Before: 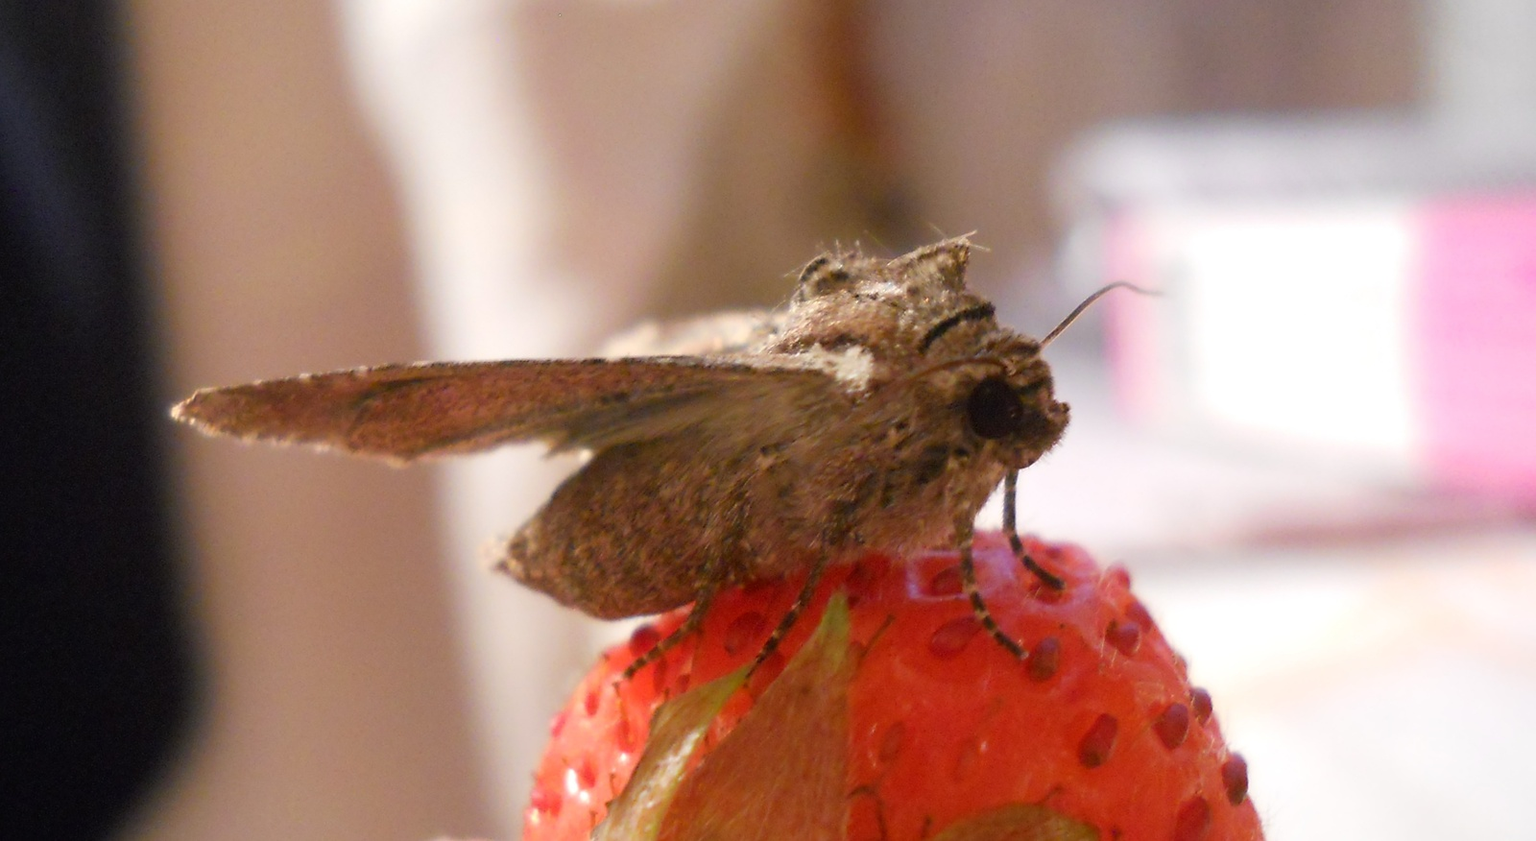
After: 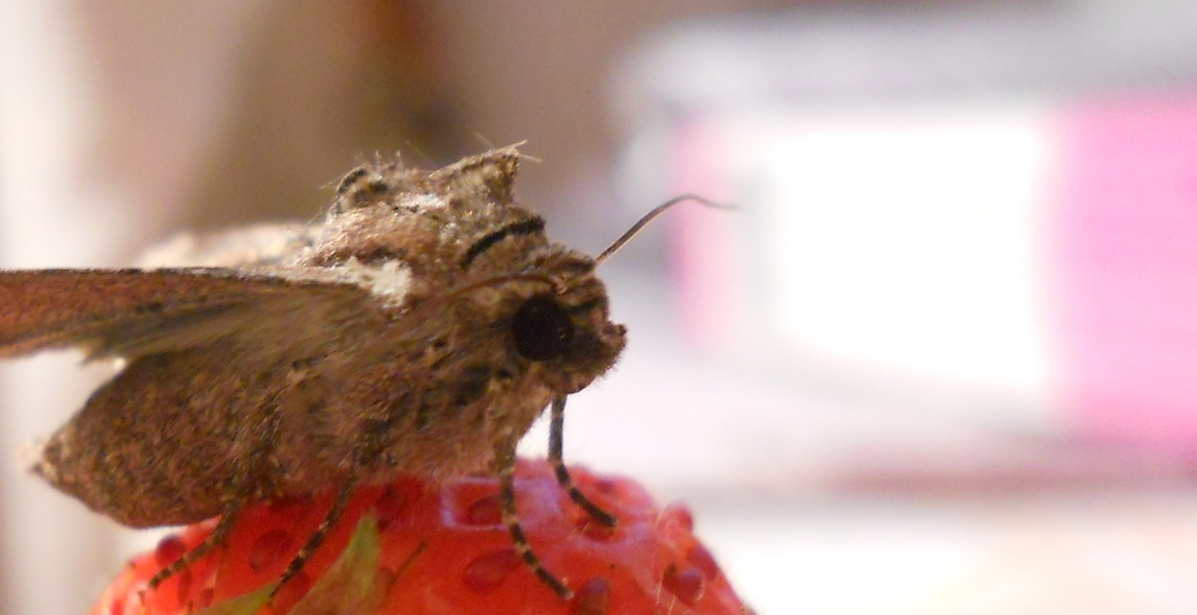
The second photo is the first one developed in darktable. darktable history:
rotate and perspective: rotation 1.69°, lens shift (vertical) -0.023, lens shift (horizontal) -0.291, crop left 0.025, crop right 0.988, crop top 0.092, crop bottom 0.842
crop: left 23.095%, top 5.827%, bottom 11.854%
tone equalizer: on, module defaults
